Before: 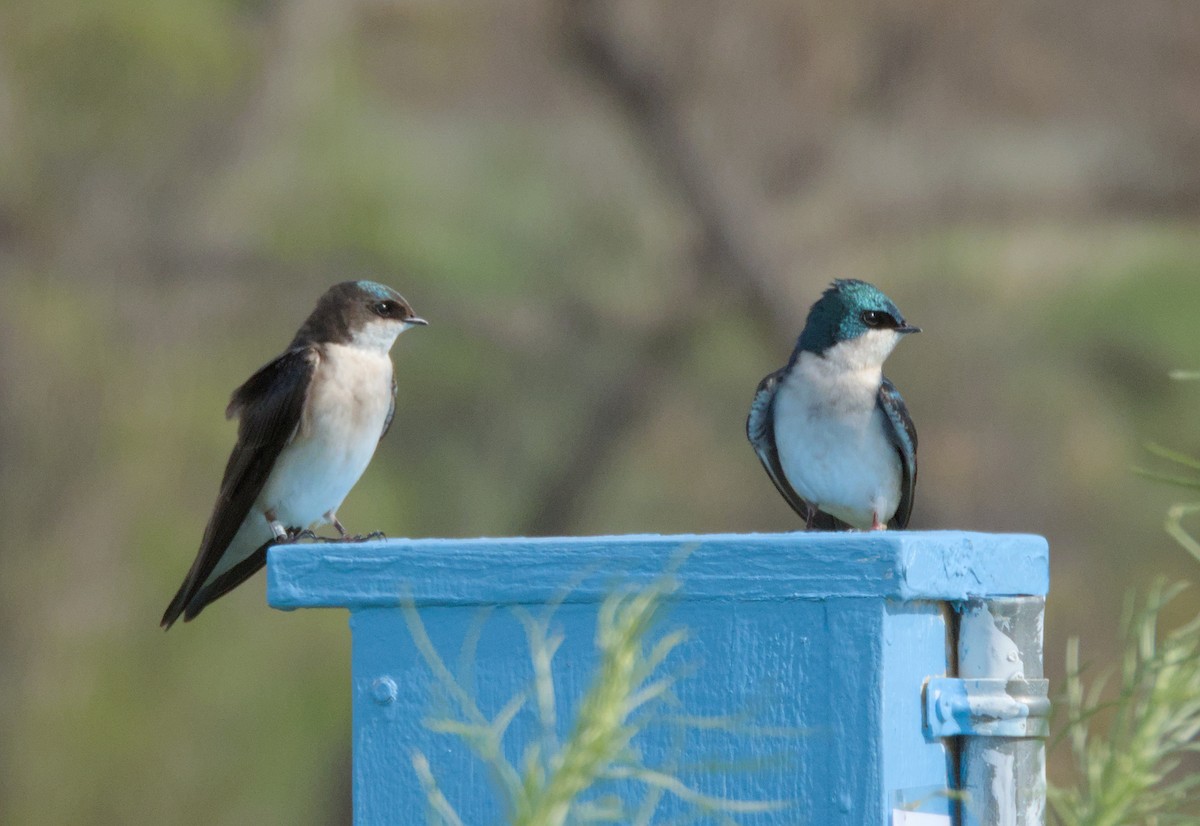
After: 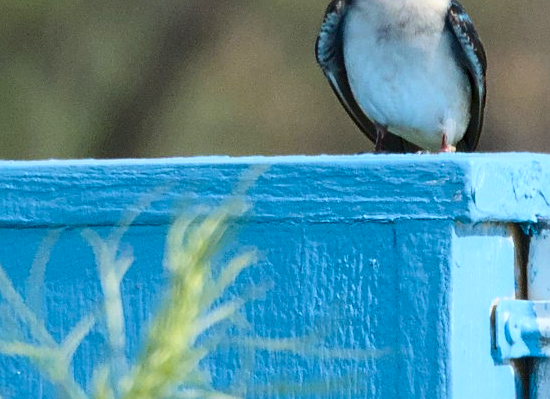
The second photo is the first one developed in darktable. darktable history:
sharpen: on, module defaults
contrast brightness saturation: contrast 0.28
crop: left 35.976%, top 45.819%, right 18.162%, bottom 5.807%
color balance rgb: perceptual saturation grading › global saturation 20%, global vibrance 20%
